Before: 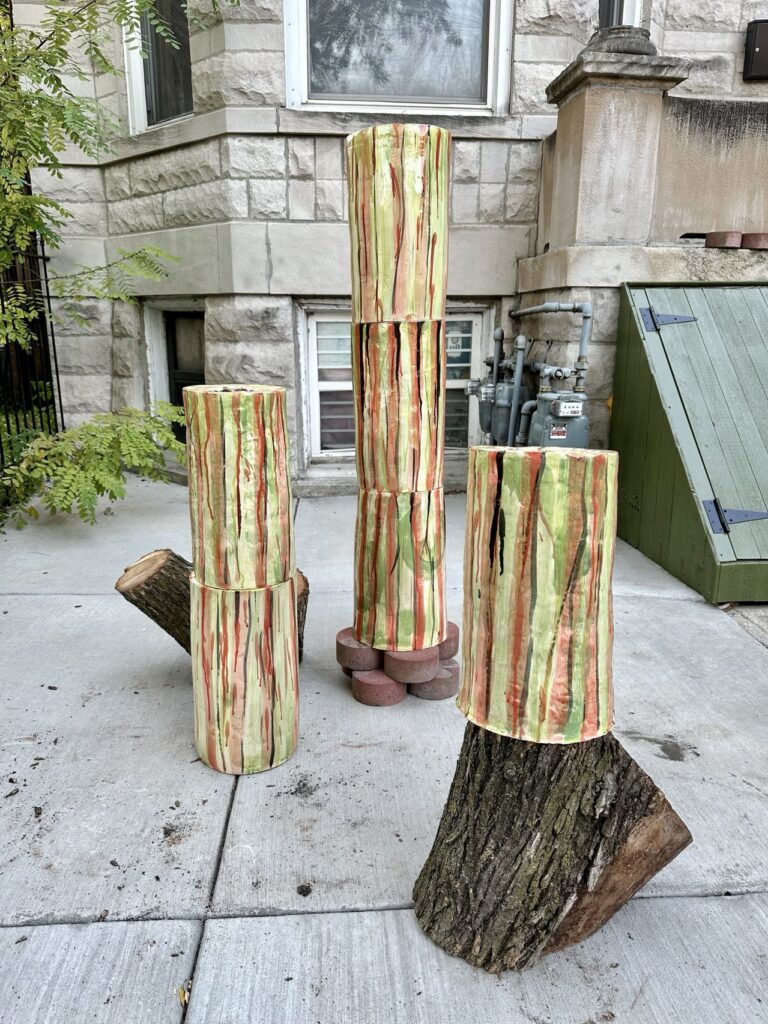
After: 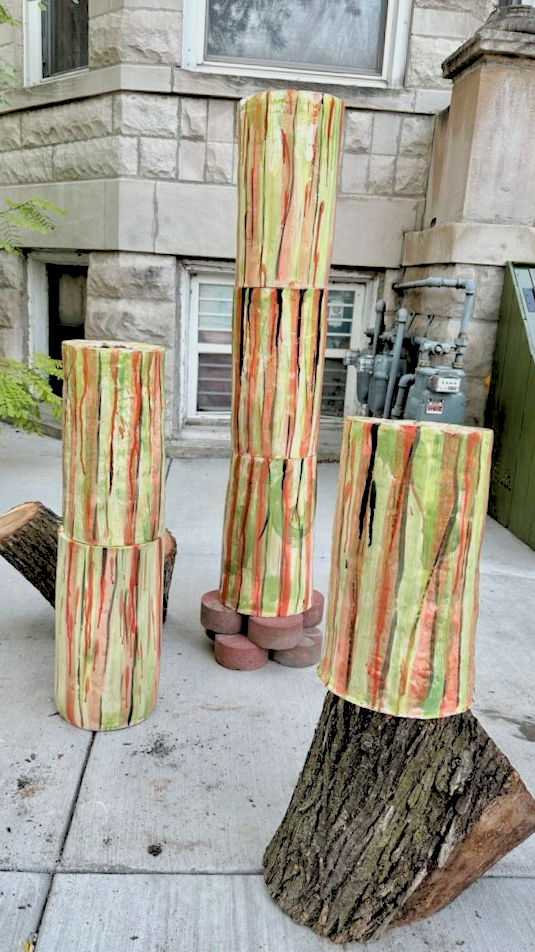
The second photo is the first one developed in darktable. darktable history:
crop and rotate: angle -3.27°, left 14.277%, top 0.028%, right 10.766%, bottom 0.028%
rgb levels: preserve colors sum RGB, levels [[0.038, 0.433, 0.934], [0, 0.5, 1], [0, 0.5, 1]]
